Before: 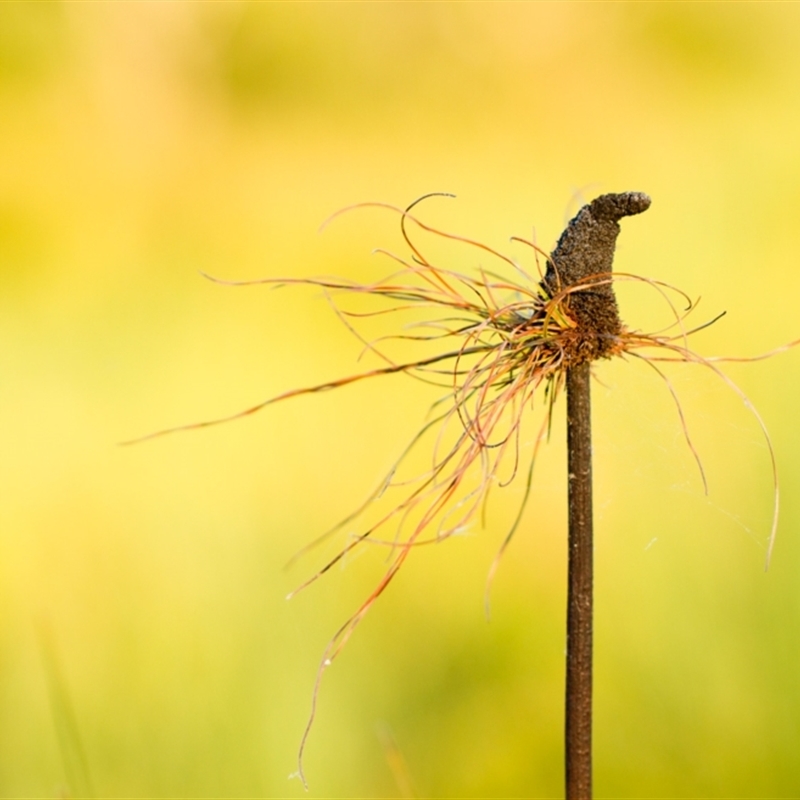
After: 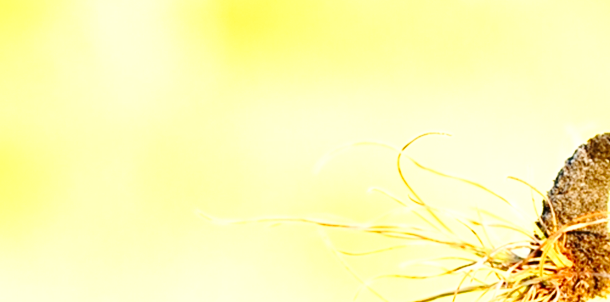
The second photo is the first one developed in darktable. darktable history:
exposure: exposure 1 EV, compensate highlight preservation false
base curve: curves: ch0 [(0, 0) (0.028, 0.03) (0.121, 0.232) (0.46, 0.748) (0.859, 0.968) (1, 1)], preserve colors none
crop: left 0.511%, top 7.647%, right 23.2%, bottom 54.484%
